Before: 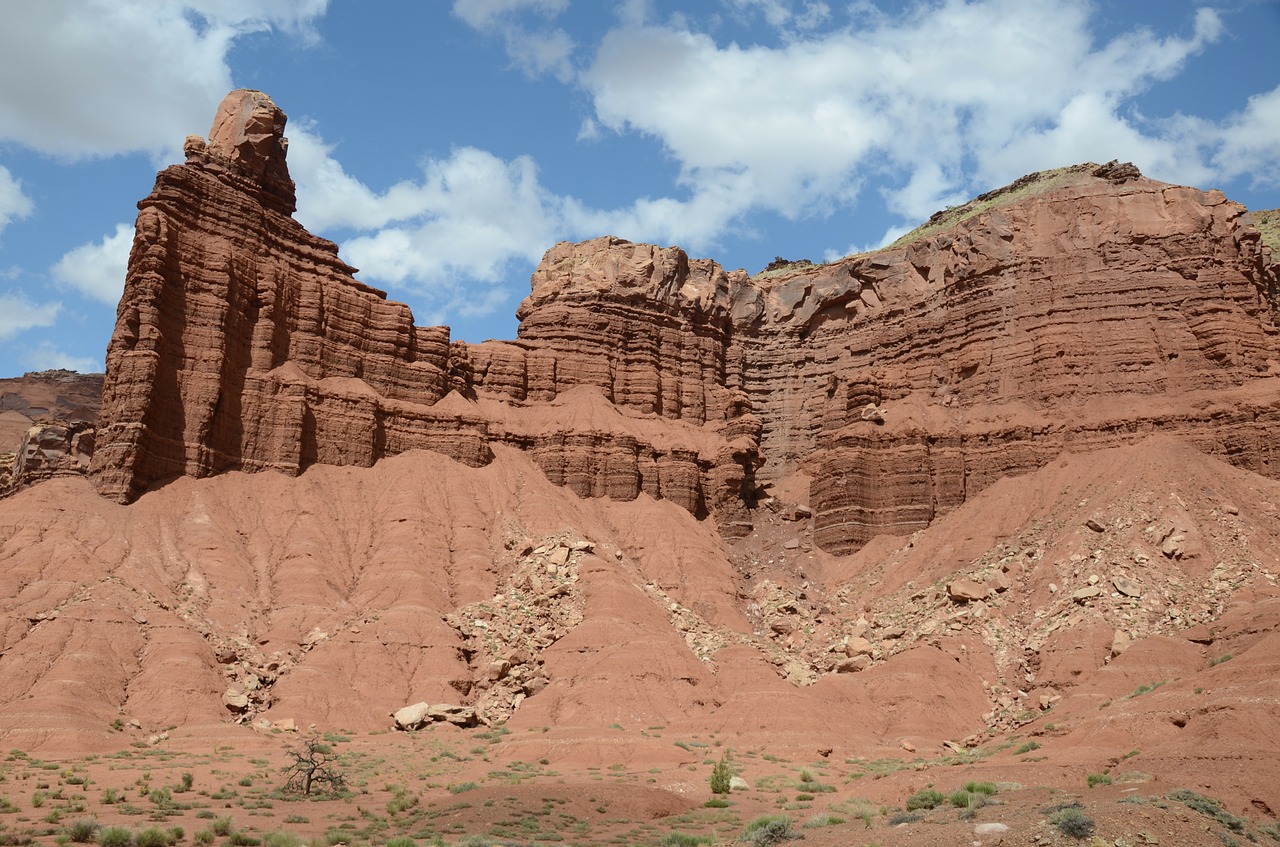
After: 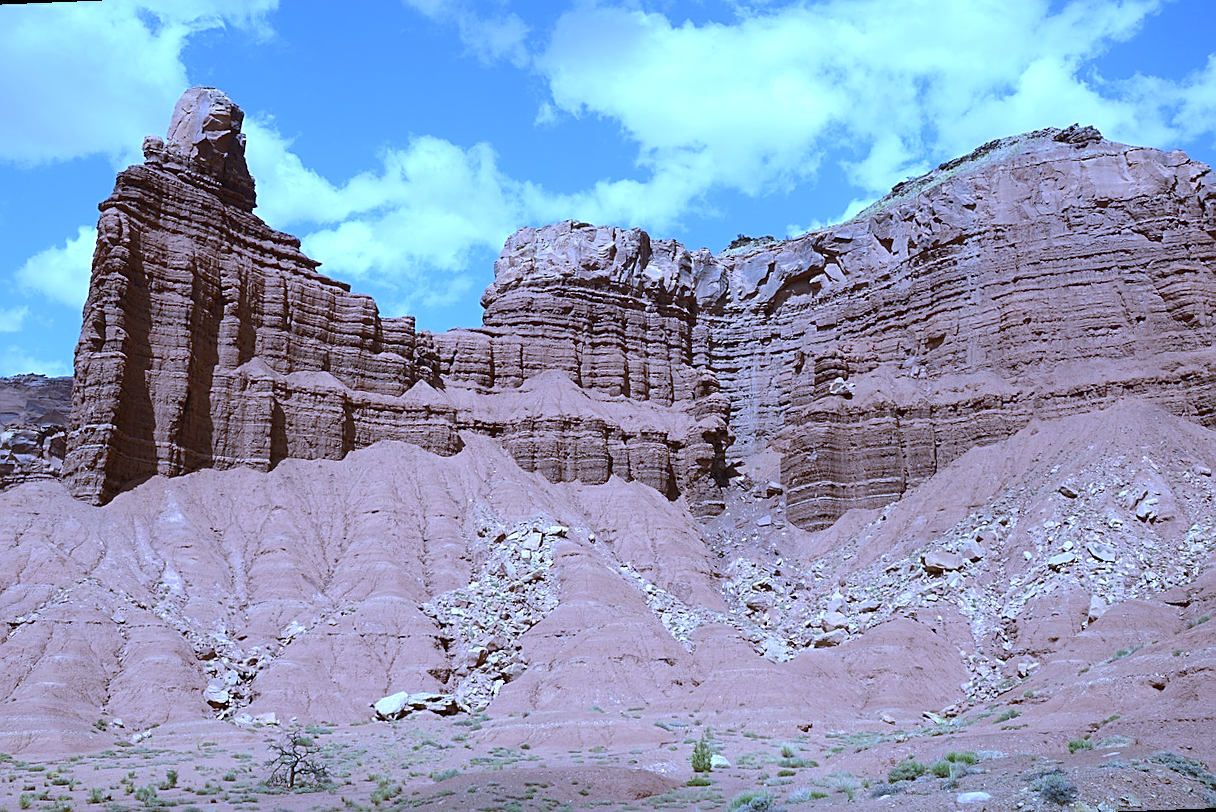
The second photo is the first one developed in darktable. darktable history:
white balance: red 0.766, blue 1.537
rotate and perspective: rotation -2.12°, lens shift (vertical) 0.009, lens shift (horizontal) -0.008, automatic cropping original format, crop left 0.036, crop right 0.964, crop top 0.05, crop bottom 0.959
exposure: black level correction 0, exposure 0.5 EV, compensate highlight preservation false
sharpen: on, module defaults
